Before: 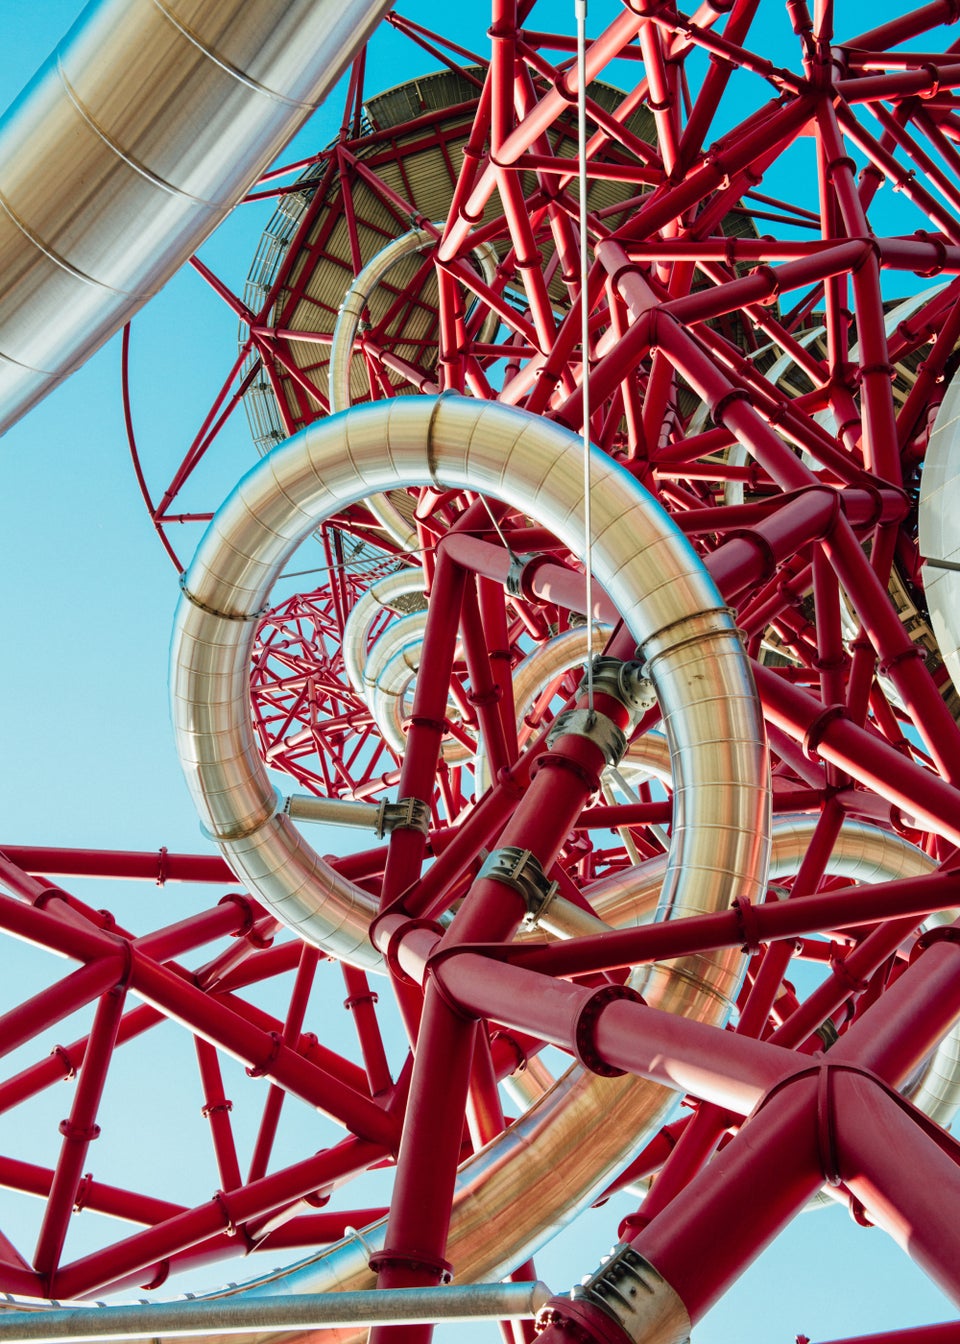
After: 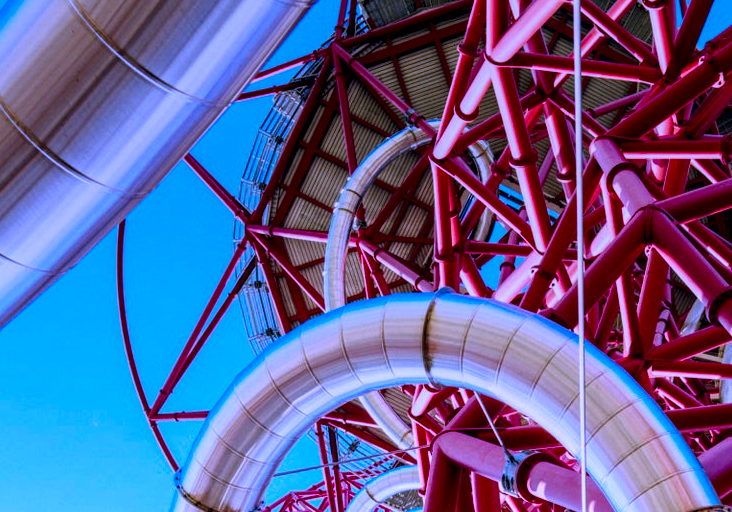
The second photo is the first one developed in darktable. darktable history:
crop: left 0.579%, top 7.627%, right 23.167%, bottom 54.275%
graduated density: rotation 5.63°, offset 76.9
color balance rgb: linear chroma grading › global chroma 15%, perceptual saturation grading › global saturation 30%
exposure: exposure -0.21 EV, compensate highlight preservation false
white balance: red 0.98, blue 1.61
local contrast: detail 150%
